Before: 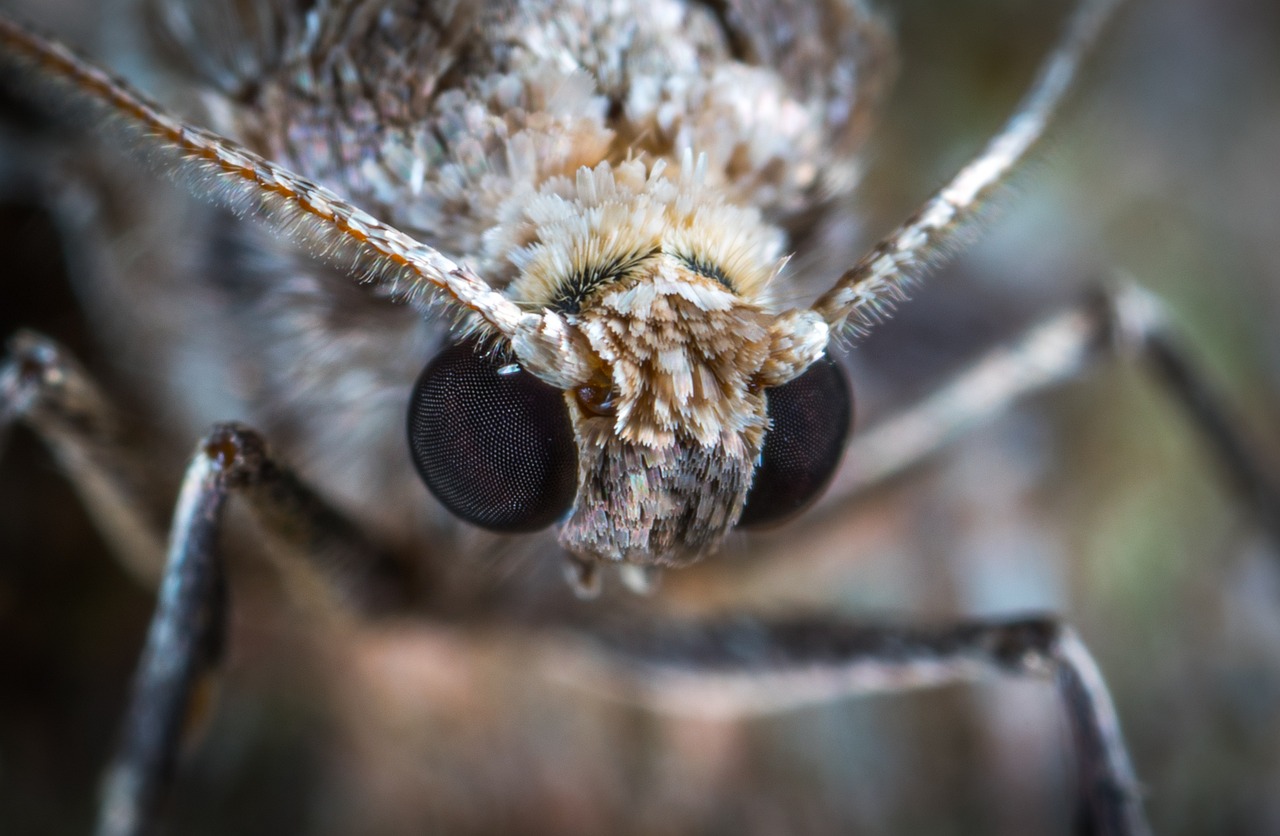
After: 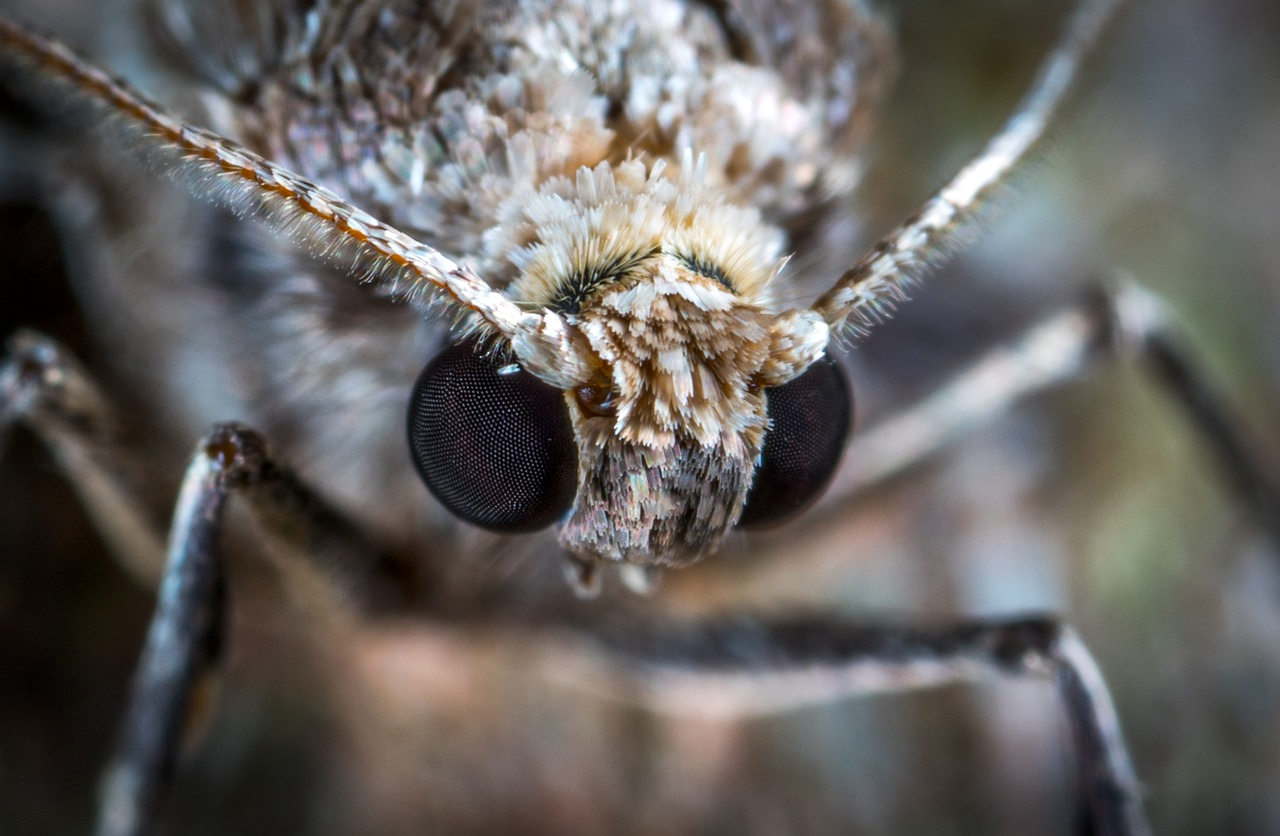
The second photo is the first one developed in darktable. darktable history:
local contrast: mode bilateral grid, contrast 20, coarseness 50, detail 132%, midtone range 0.2
